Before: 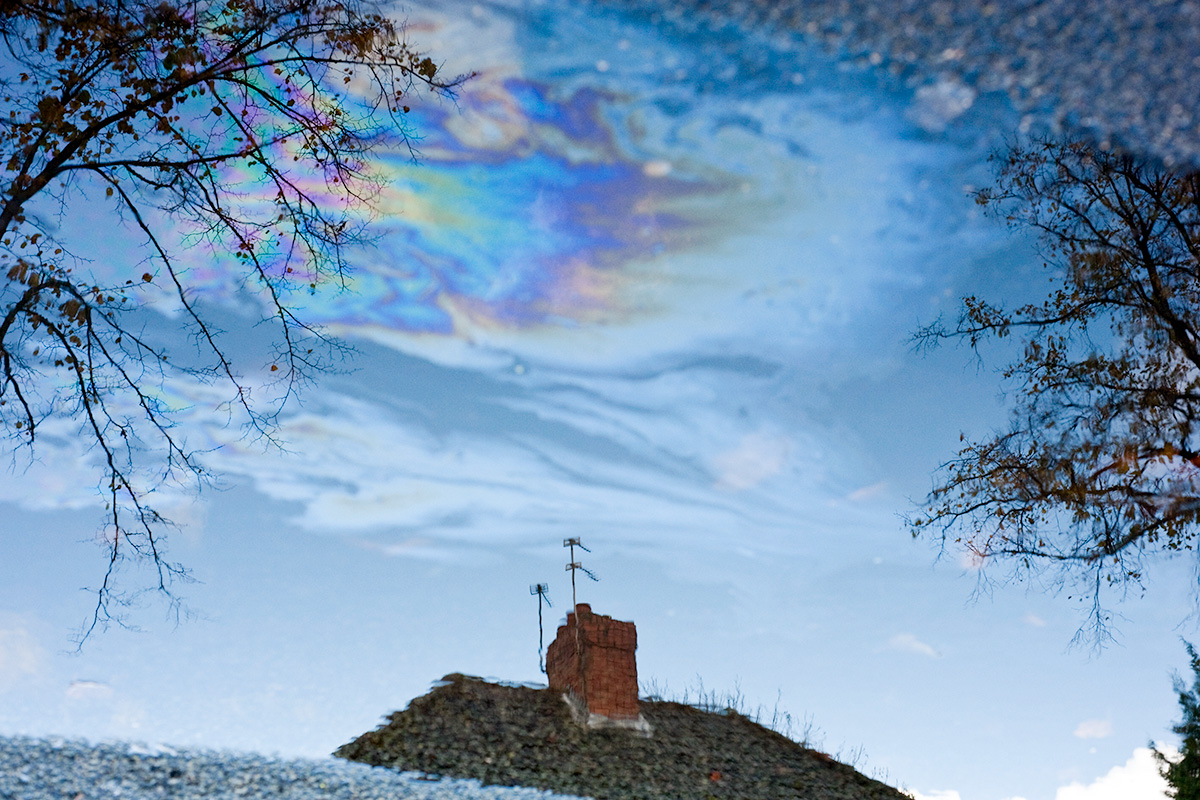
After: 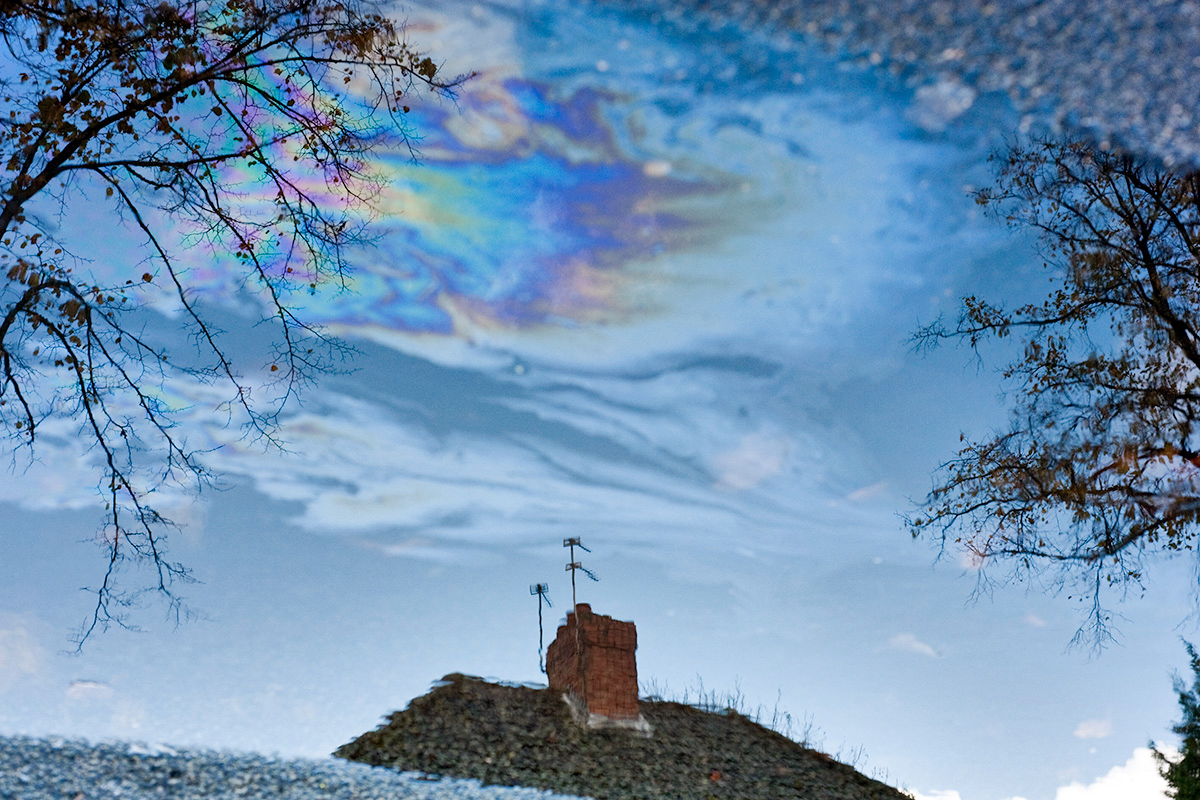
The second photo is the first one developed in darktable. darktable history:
exposure: compensate highlight preservation false
color zones: curves: ch1 [(0, 0.469) (0.01, 0.469) (0.12, 0.446) (0.248, 0.469) (0.5, 0.5) (0.748, 0.5) (0.99, 0.469) (1, 0.469)]
shadows and highlights: shadows 60, highlights -60.23, soften with gaussian
